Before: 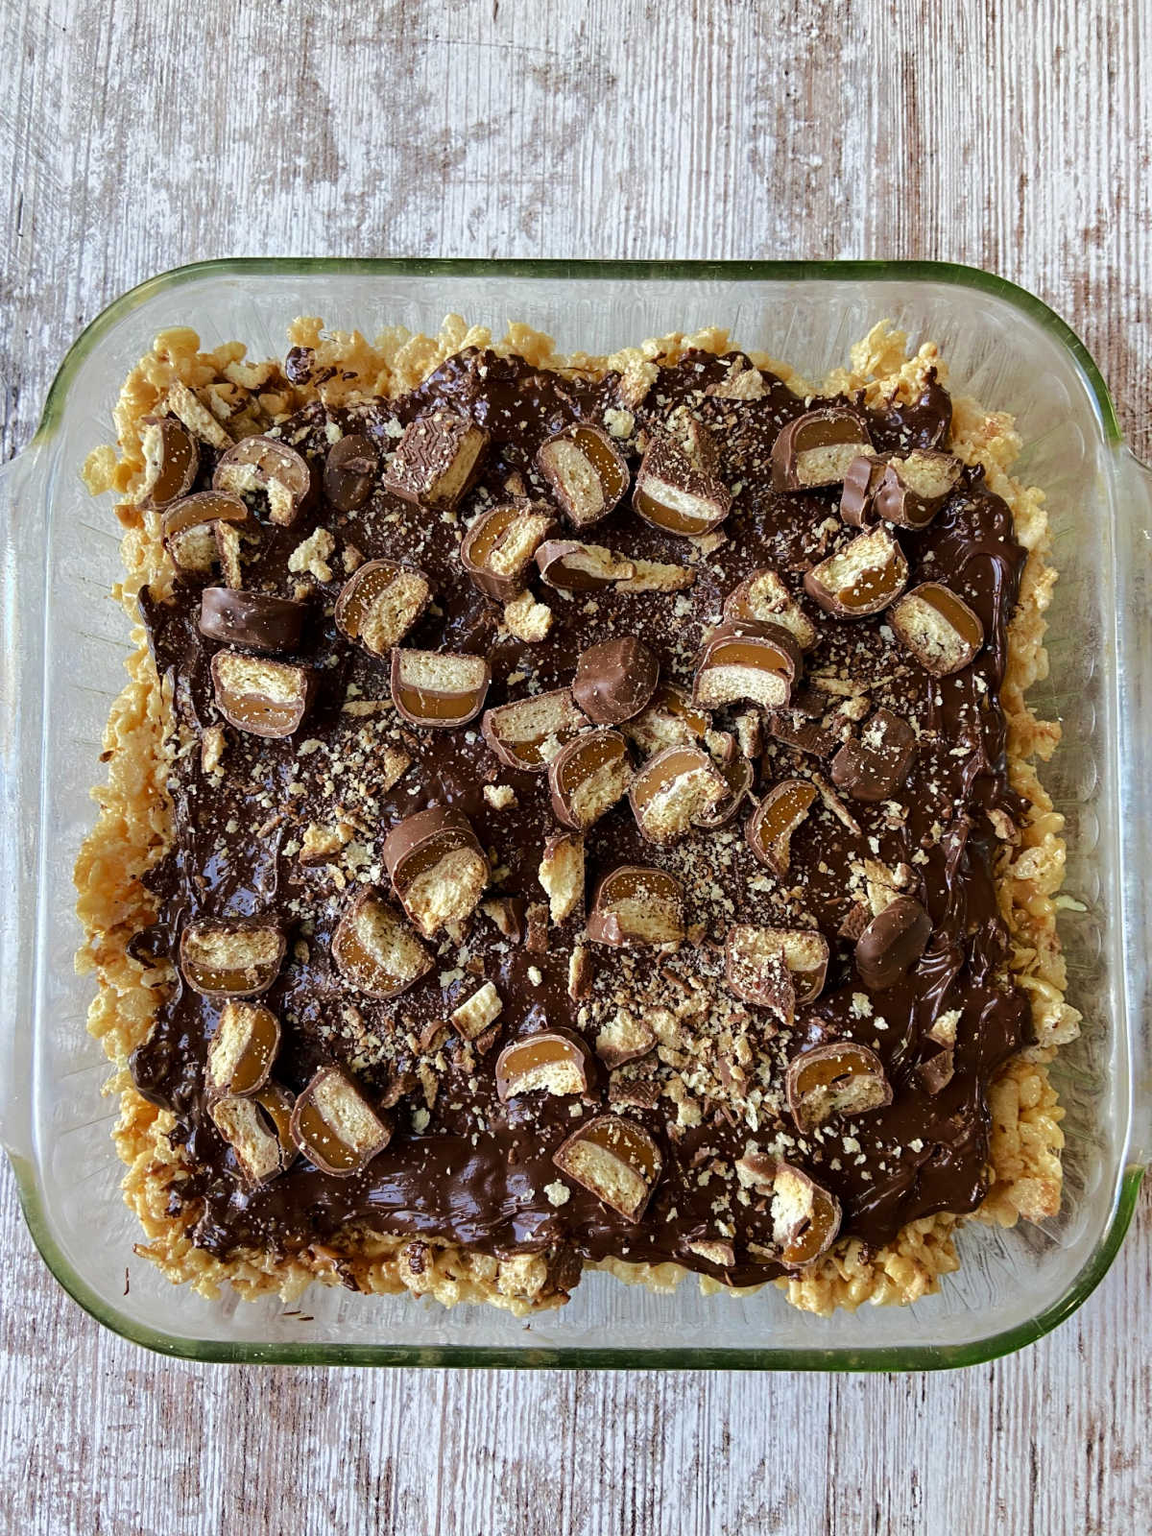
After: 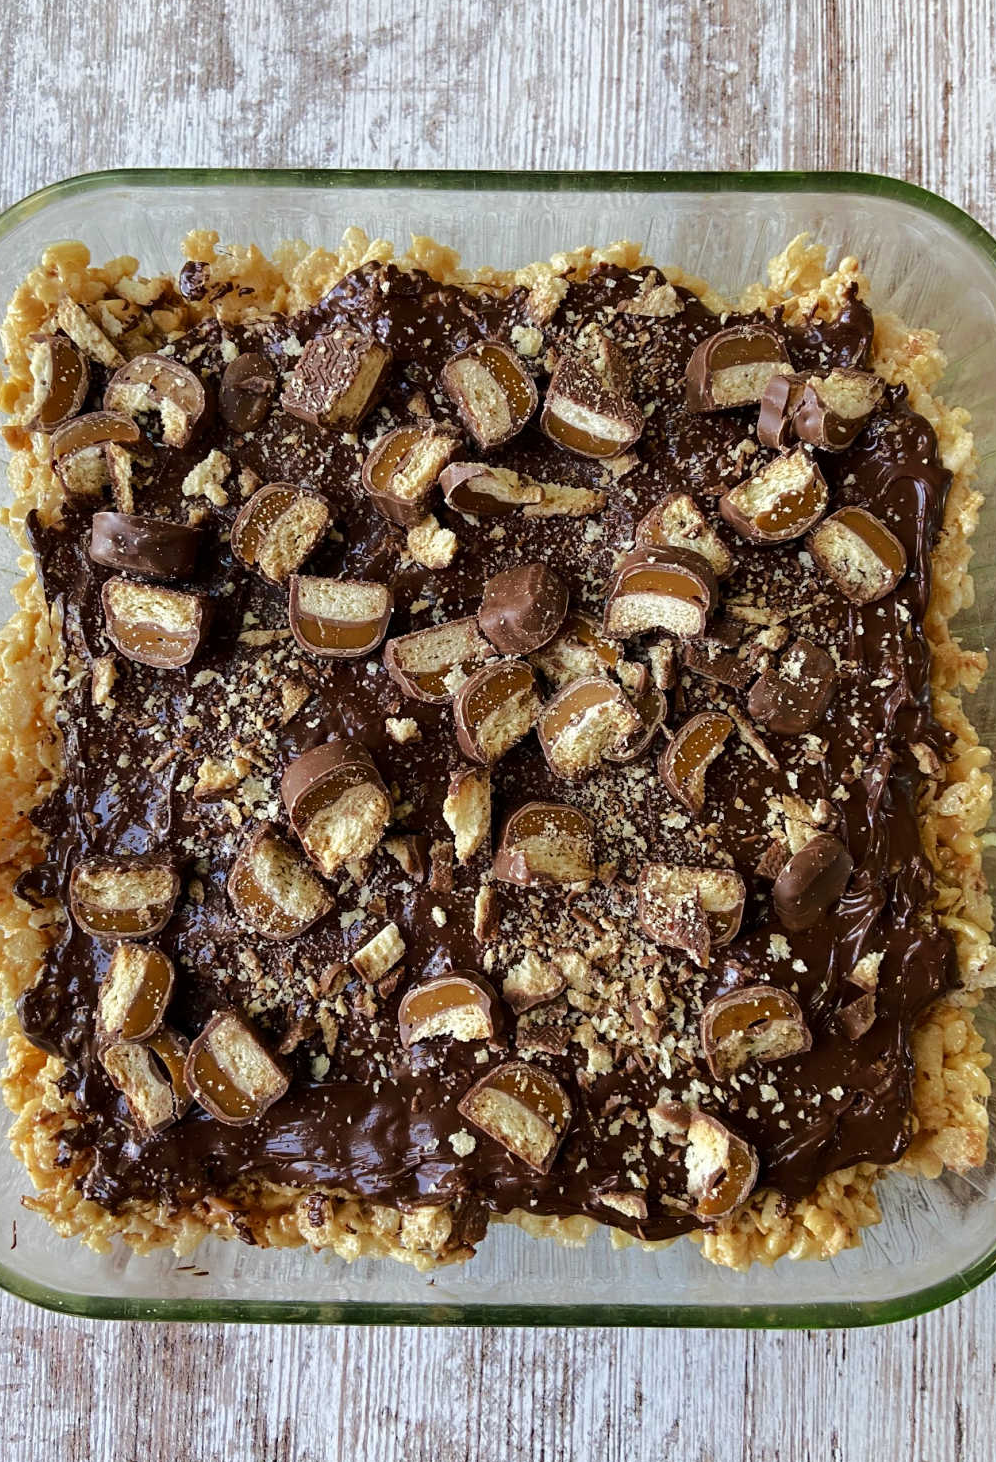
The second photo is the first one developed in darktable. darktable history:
crop: left 9.834%, top 6.262%, right 7.156%, bottom 2.33%
